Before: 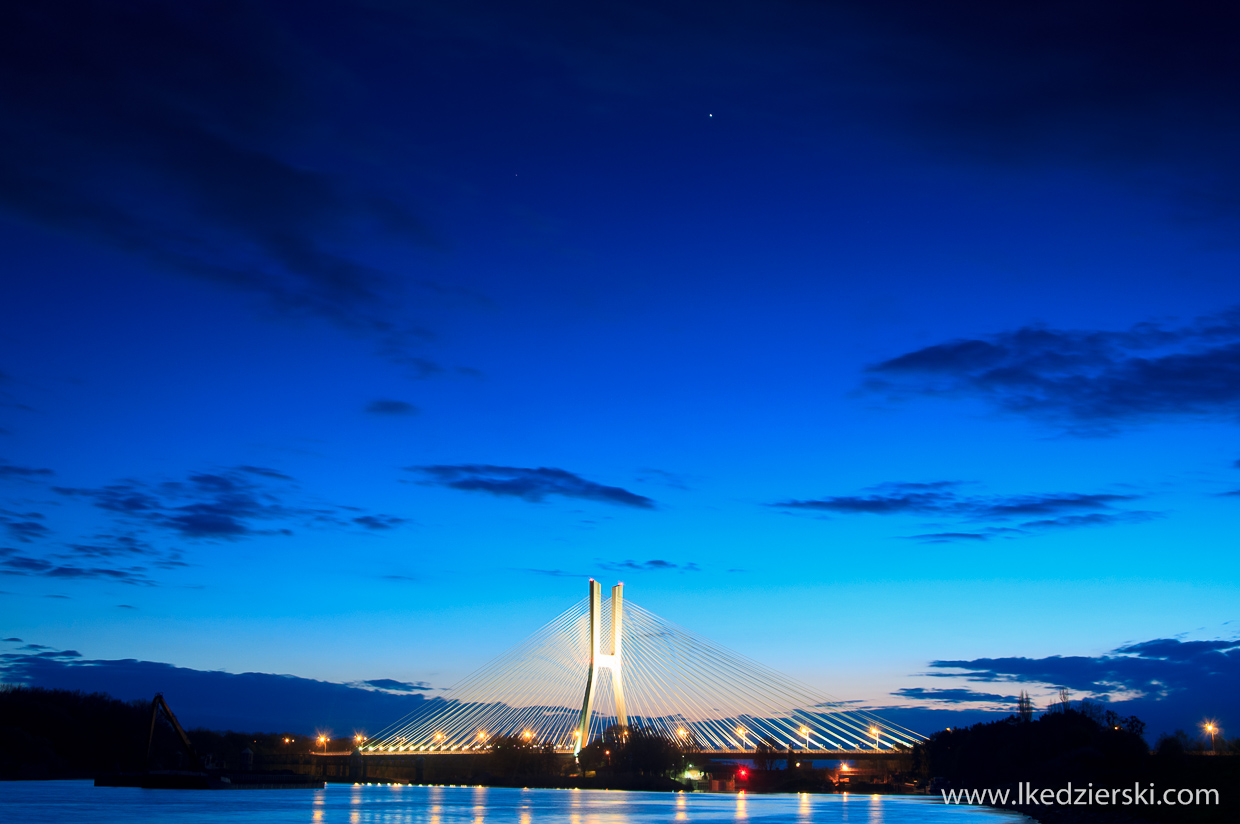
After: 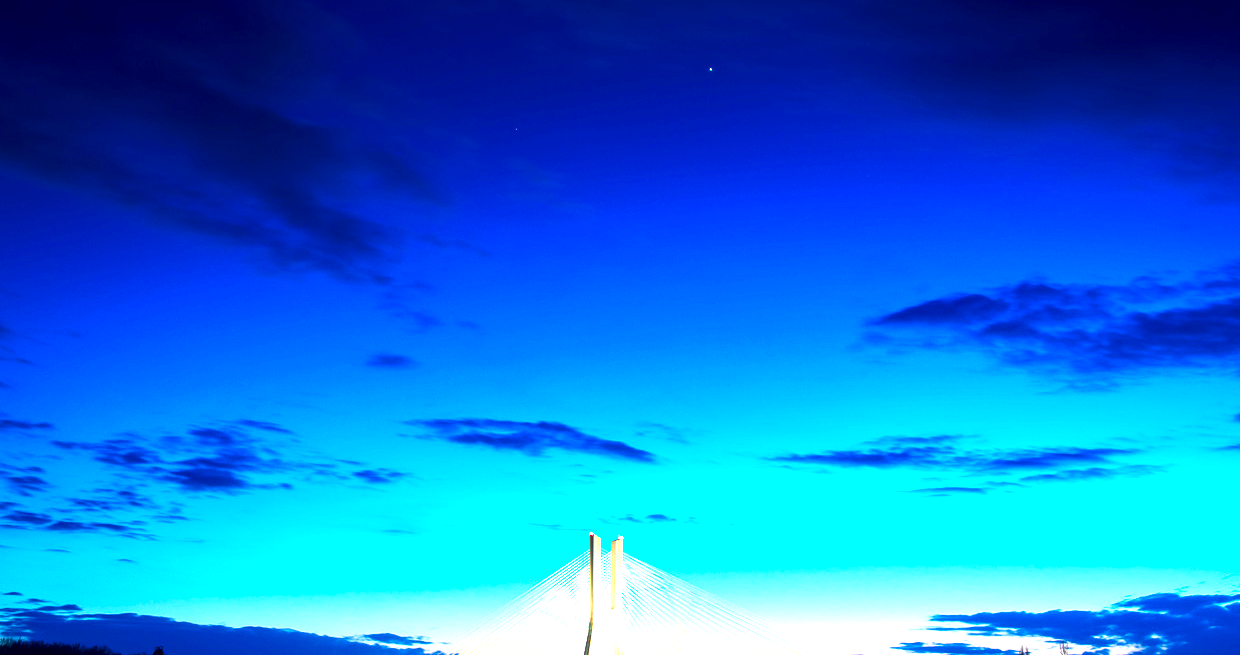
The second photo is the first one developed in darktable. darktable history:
crop and rotate: top 5.661%, bottom 14.756%
contrast brightness saturation: contrast 0.194, brightness -0.106, saturation 0.209
exposure: black level correction 0, exposure 1.51 EV, compensate highlight preservation false
local contrast: detail 130%
